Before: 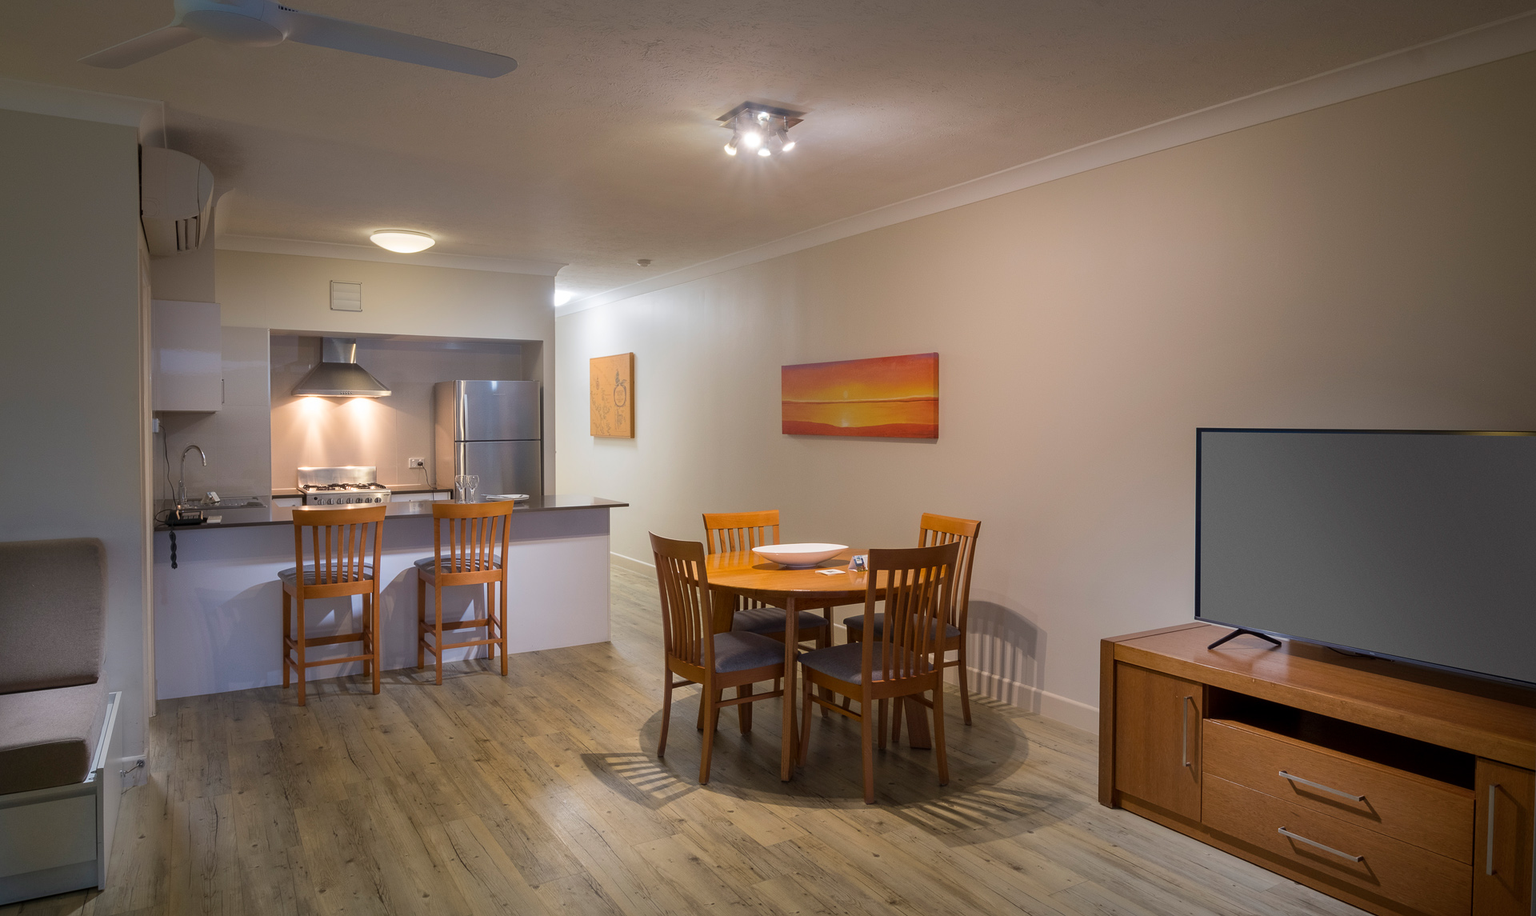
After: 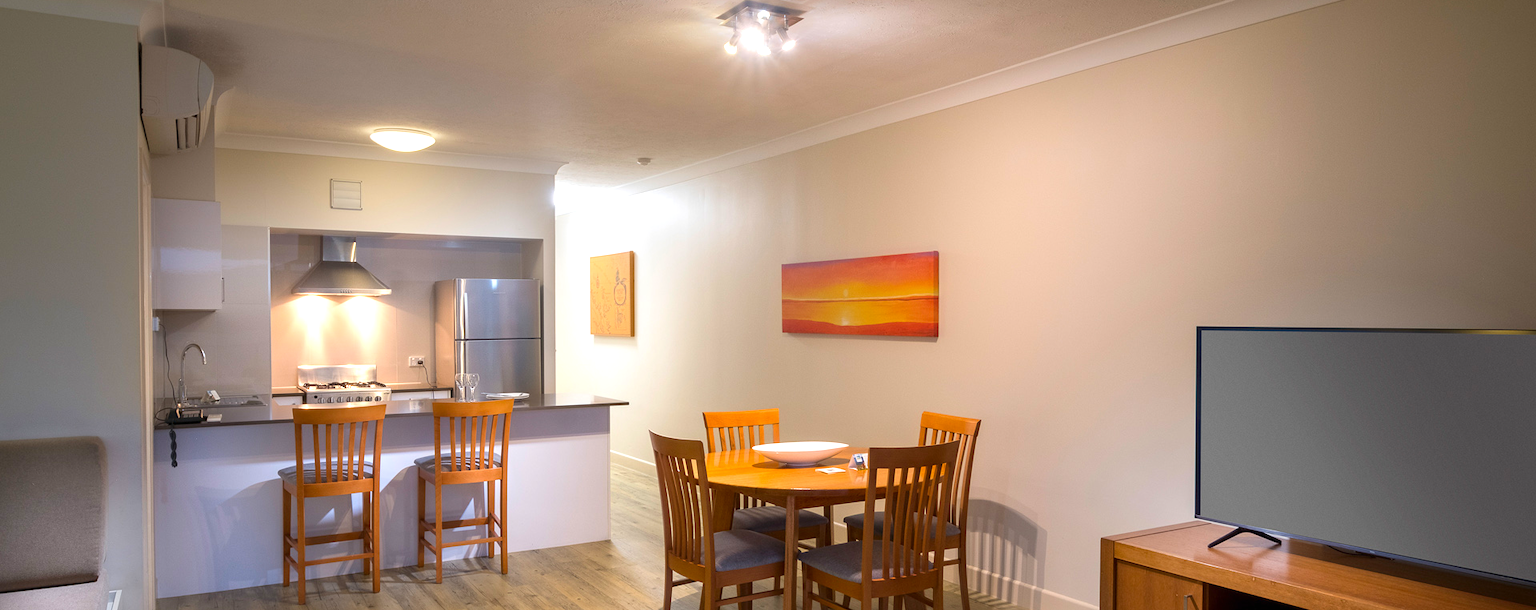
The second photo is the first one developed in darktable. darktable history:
exposure: black level correction 0, exposure 0.7 EV, compensate exposure bias true, compensate highlight preservation false
crop: top 11.166%, bottom 22.168%
contrast brightness saturation: contrast 0.04, saturation 0.16
